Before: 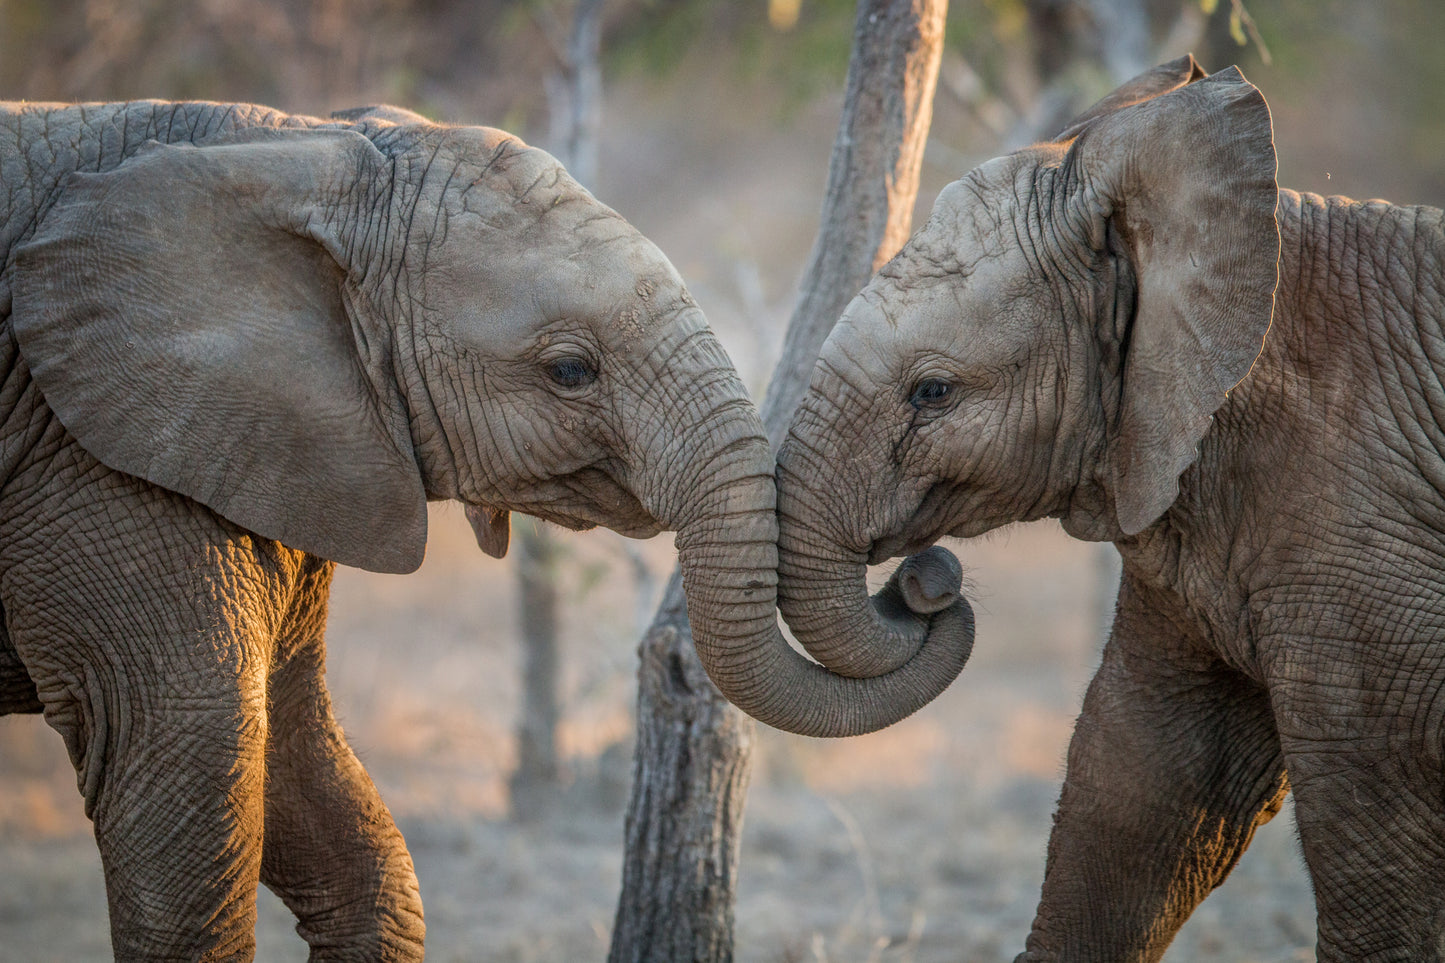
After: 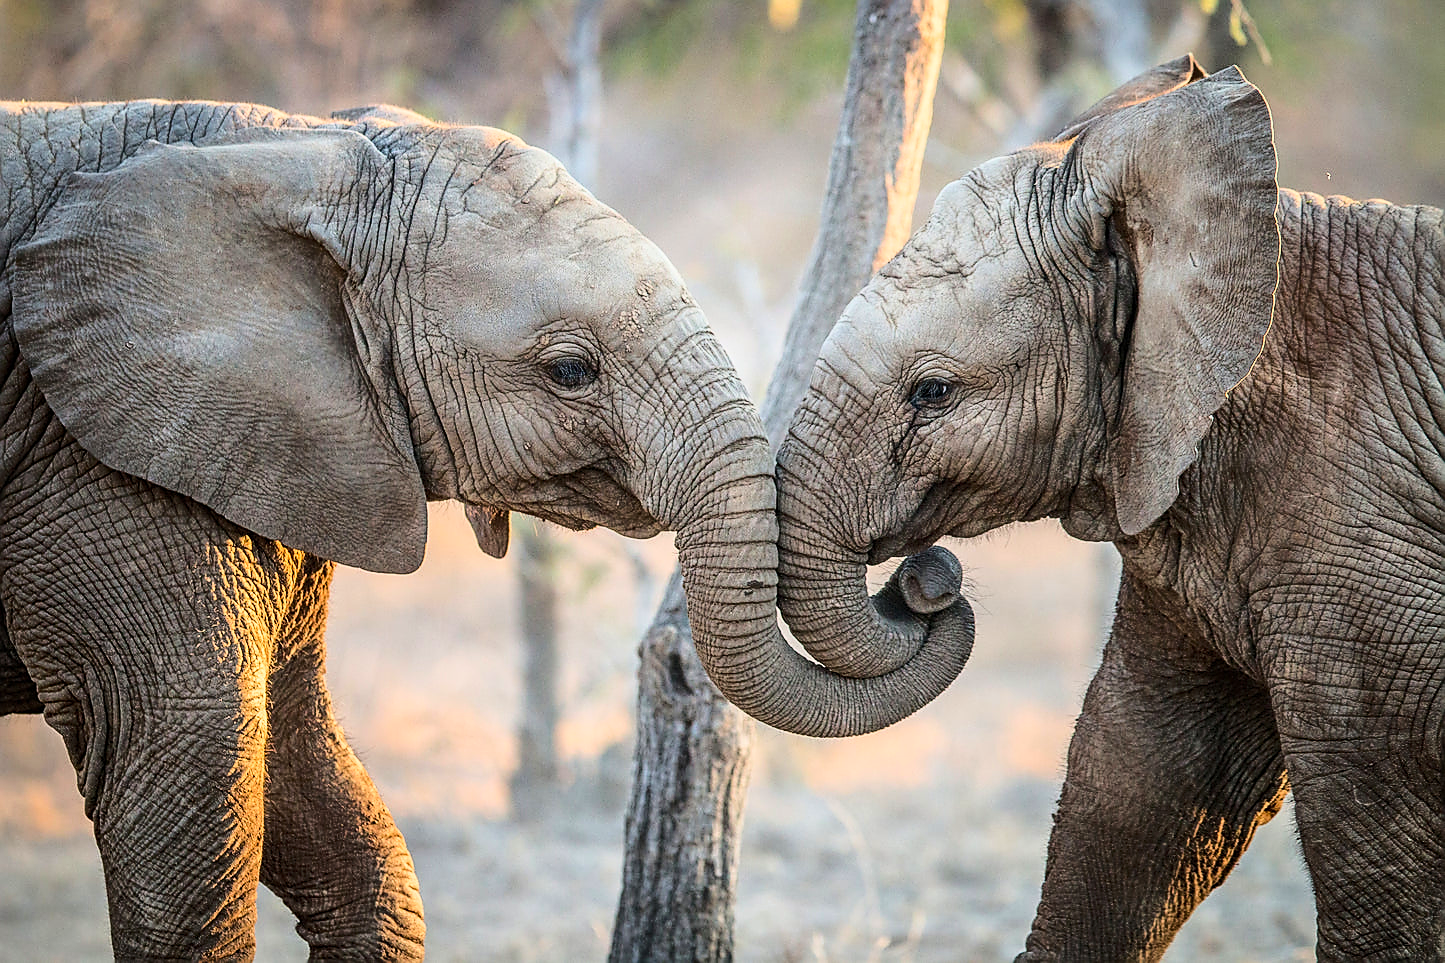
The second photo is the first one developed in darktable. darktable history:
contrast brightness saturation: contrast 0.041, saturation 0.073
sharpen: radius 1.383, amount 1.251, threshold 0.64
base curve: curves: ch0 [(0, 0) (0.036, 0.037) (0.121, 0.228) (0.46, 0.76) (0.859, 0.983) (1, 1)]
